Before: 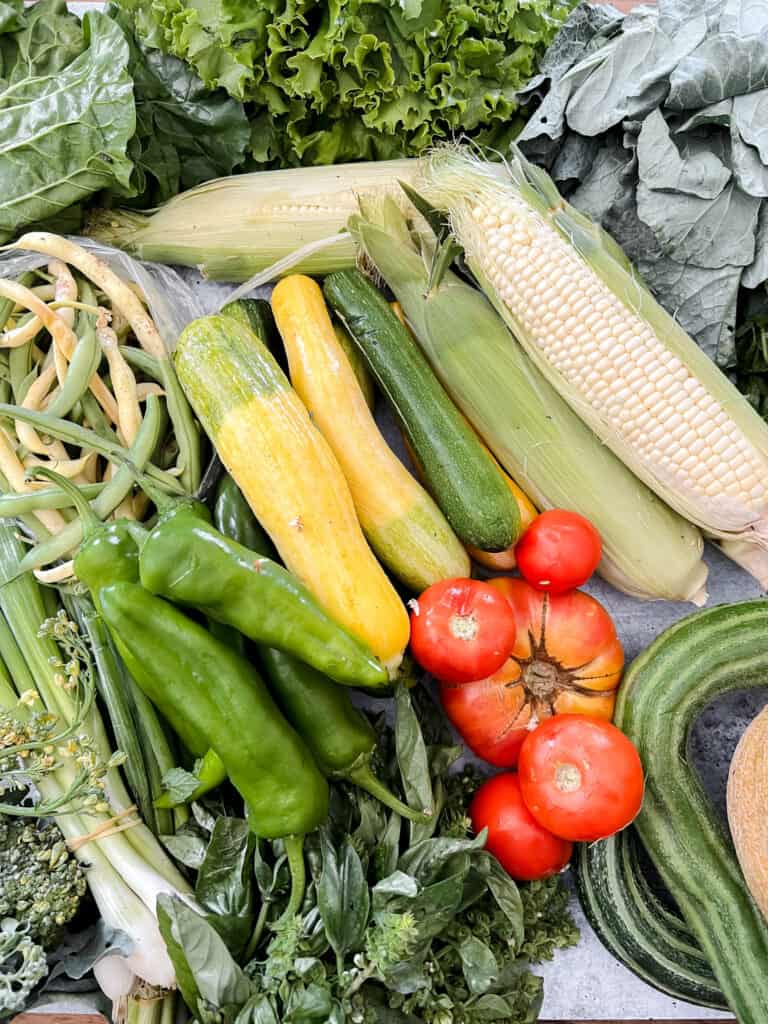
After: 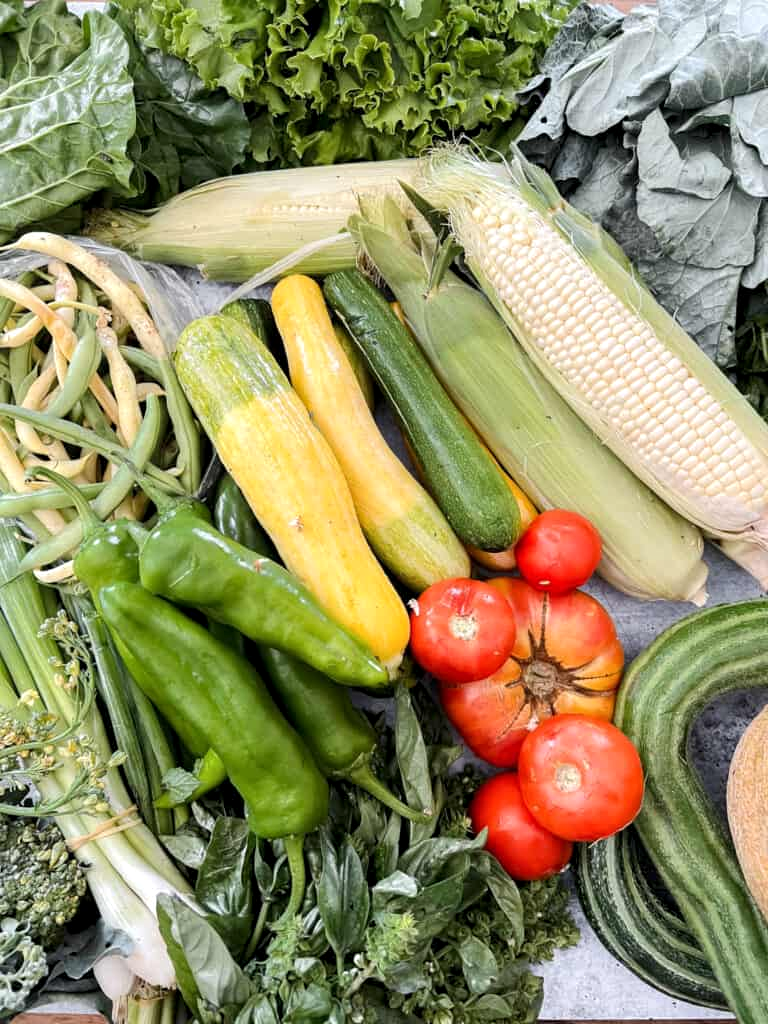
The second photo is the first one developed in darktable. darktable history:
local contrast: highlights 107%, shadows 99%, detail 120%, midtone range 0.2
tone equalizer: smoothing diameter 24.91%, edges refinement/feathering 6.81, preserve details guided filter
